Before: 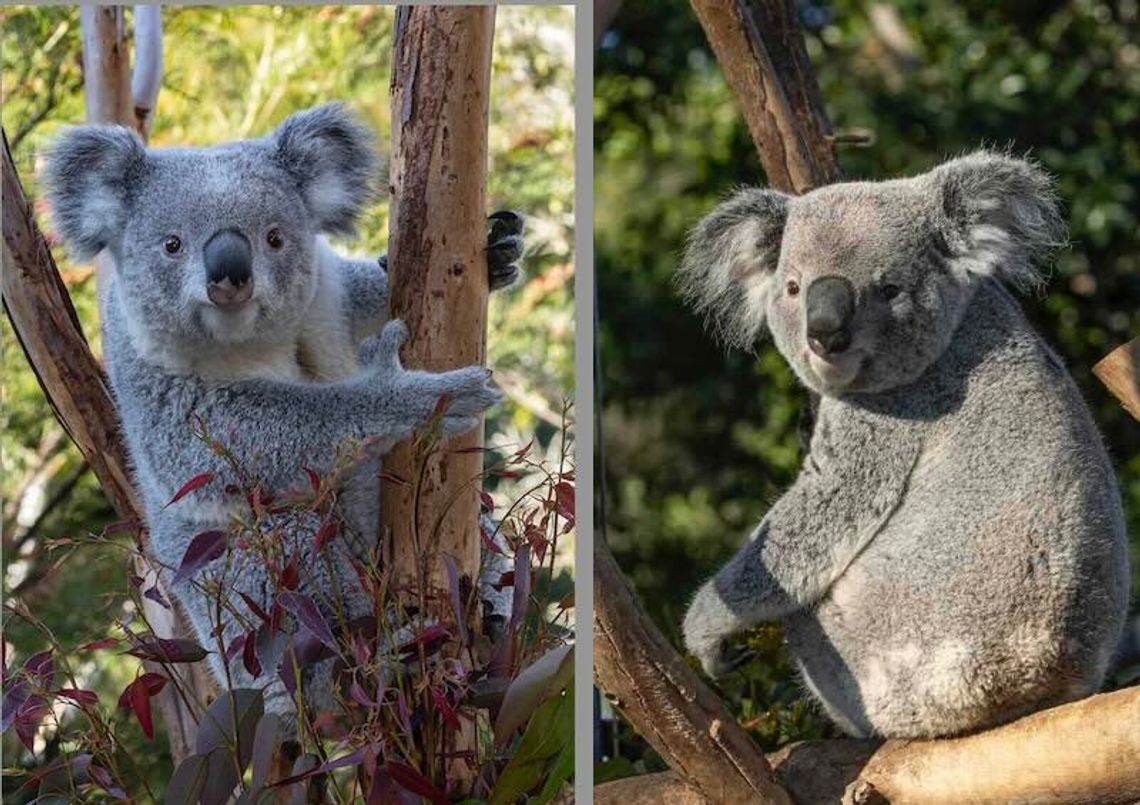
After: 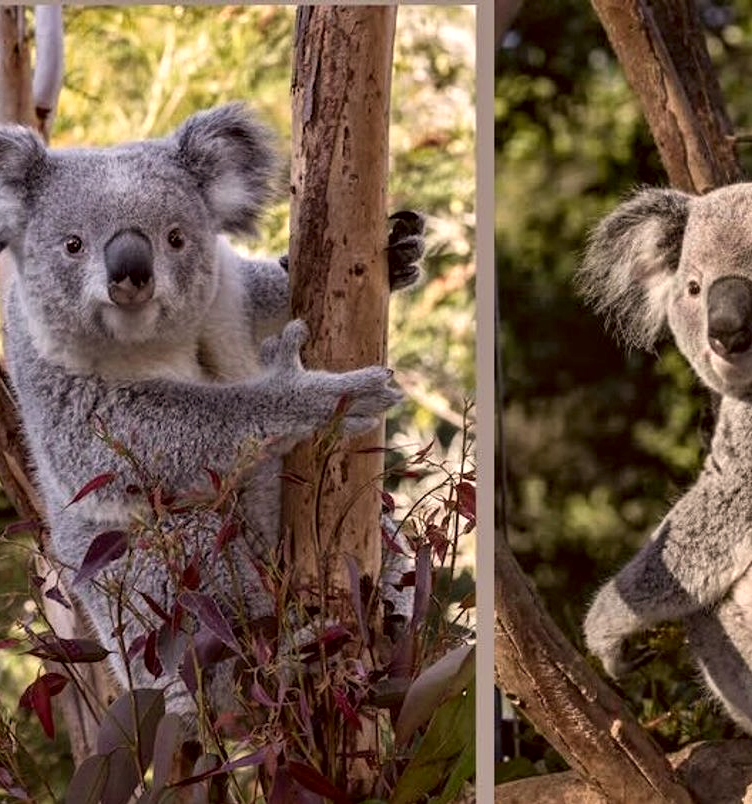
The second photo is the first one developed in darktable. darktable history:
contrast equalizer: octaves 7, y [[0.535, 0.543, 0.548, 0.548, 0.542, 0.532], [0.5 ×6], [0.5 ×6], [0 ×6], [0 ×6]]
crop and rotate: left 8.699%, right 25.312%
color correction: highlights a* 10.26, highlights b* 9.69, shadows a* 9.07, shadows b* 8.26, saturation 0.819
